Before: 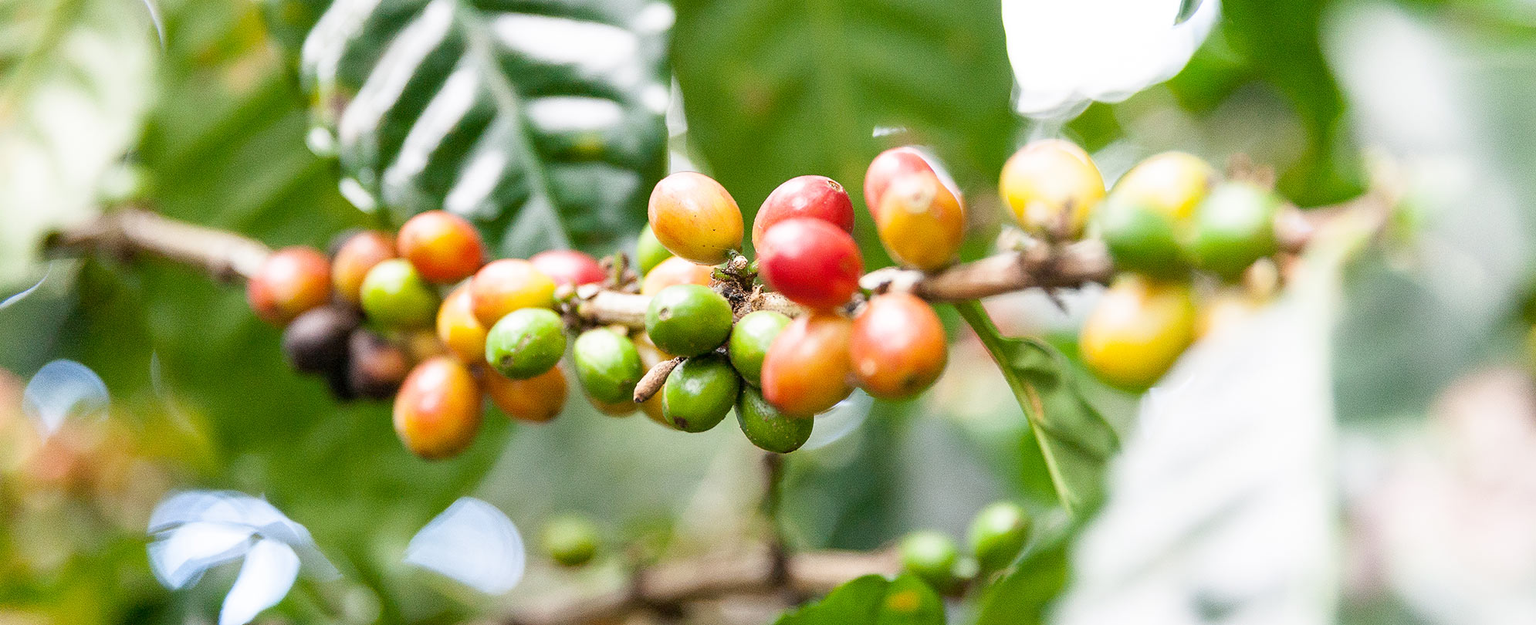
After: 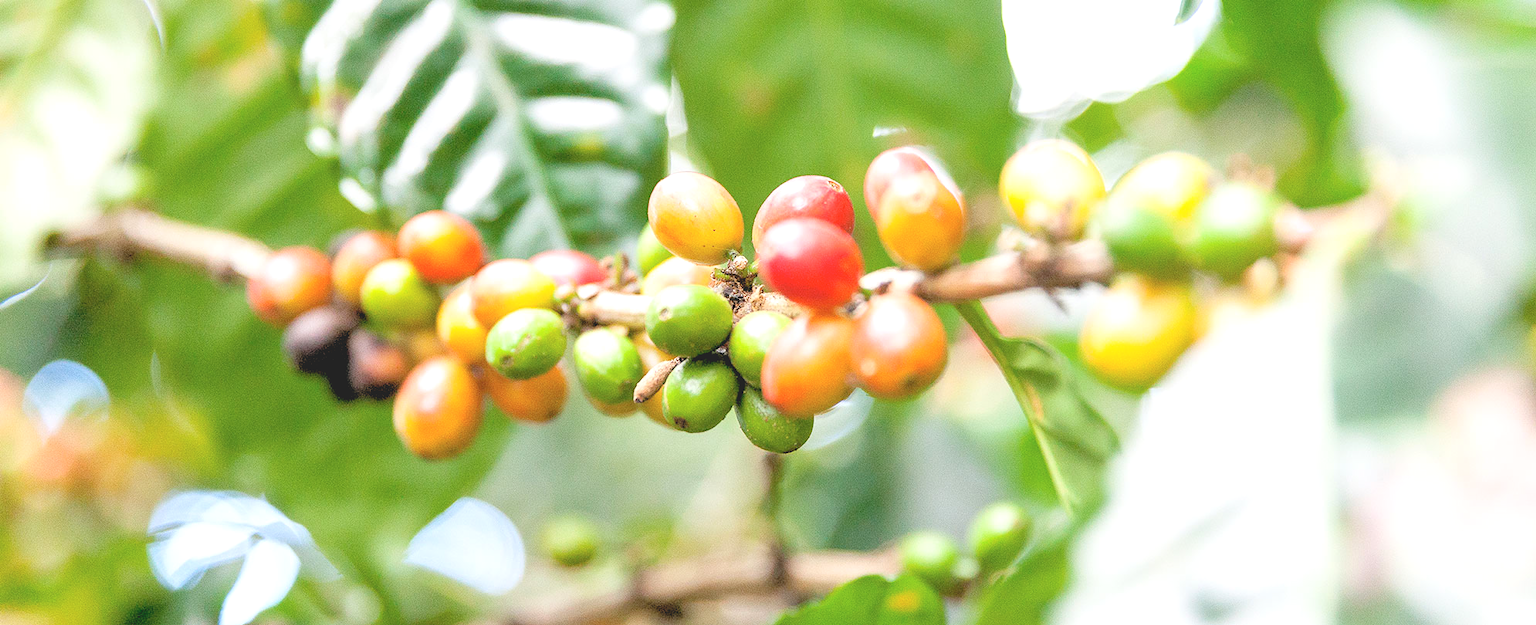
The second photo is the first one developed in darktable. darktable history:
rgb levels: levels [[0.01, 0.419, 0.839], [0, 0.5, 1], [0, 0.5, 1]]
contrast brightness saturation: brightness 0.15
tone curve: curves: ch0 [(0, 0.137) (1, 1)], color space Lab, linked channels, preserve colors none
